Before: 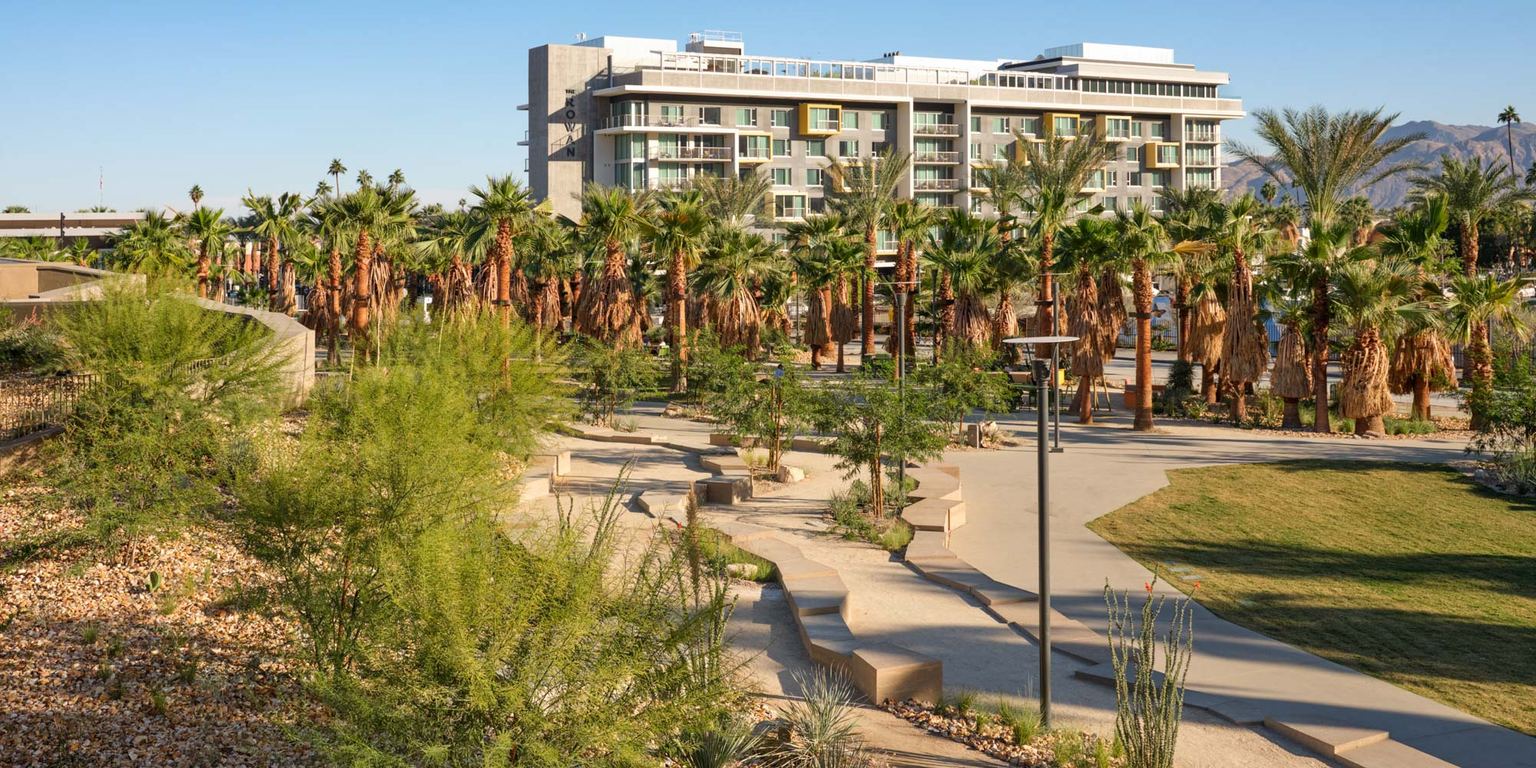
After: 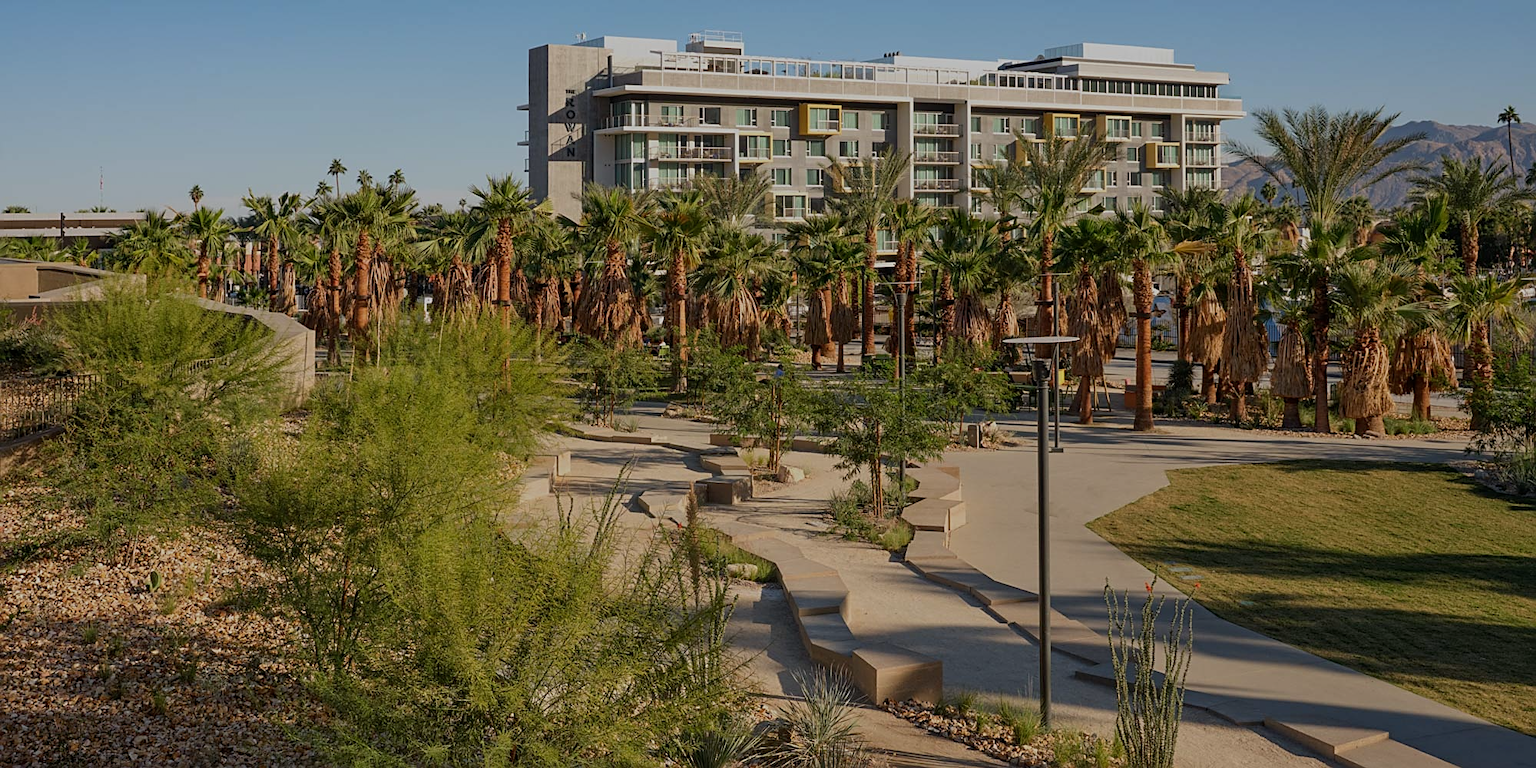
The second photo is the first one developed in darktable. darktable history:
exposure: exposure -1 EV, compensate highlight preservation false
sharpen: on, module defaults
